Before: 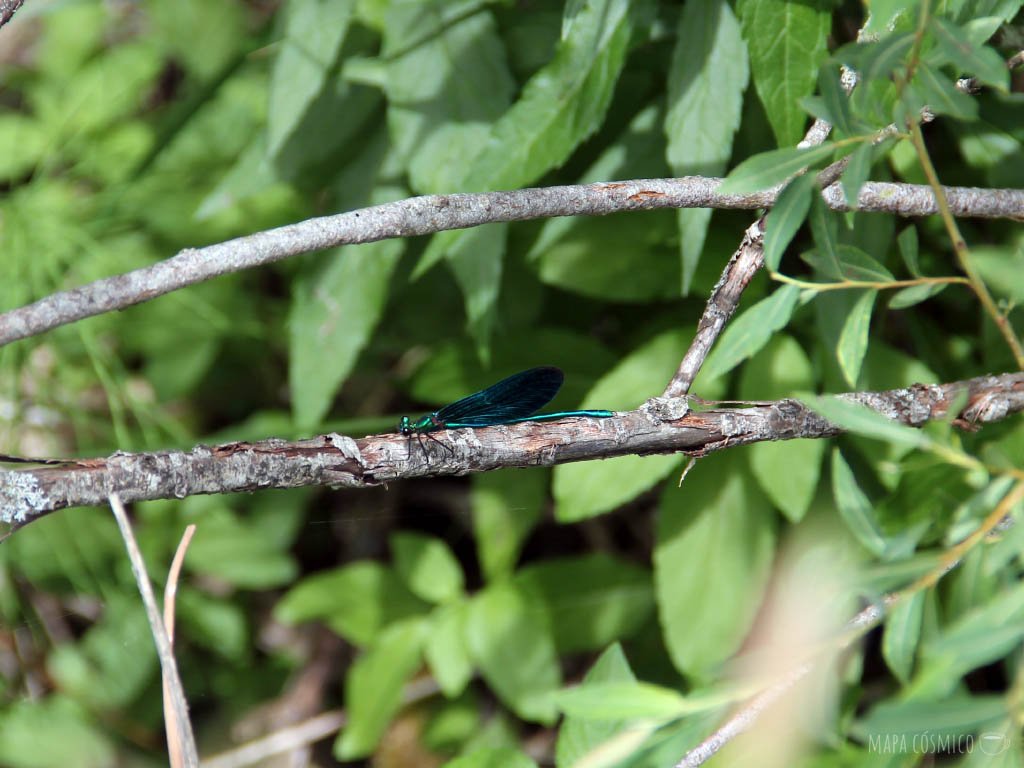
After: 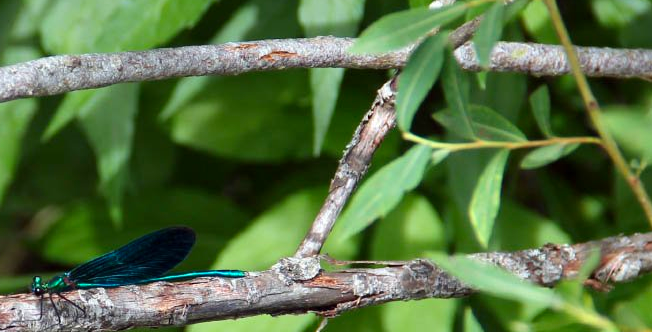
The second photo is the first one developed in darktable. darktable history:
color zones: curves: ch0 [(0, 0.613) (0.01, 0.613) (0.245, 0.448) (0.498, 0.529) (0.642, 0.665) (0.879, 0.777) (0.99, 0.613)]; ch1 [(0, 0) (0.143, 0) (0.286, 0) (0.429, 0) (0.571, 0) (0.714, 0) (0.857, 0)], mix -121.96%
crop: left 36.005%, top 18.293%, right 0.31%, bottom 38.444%
